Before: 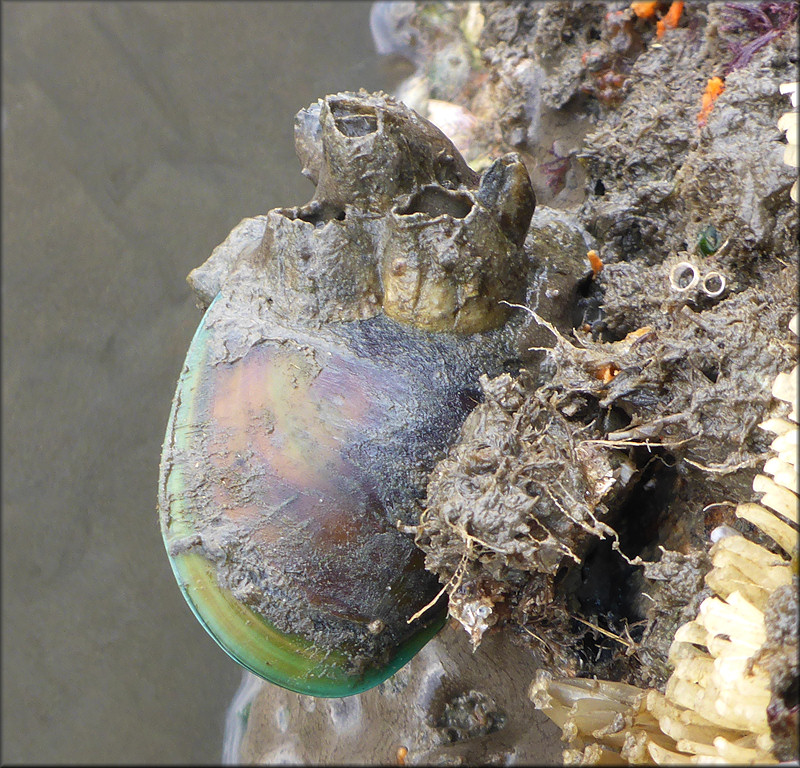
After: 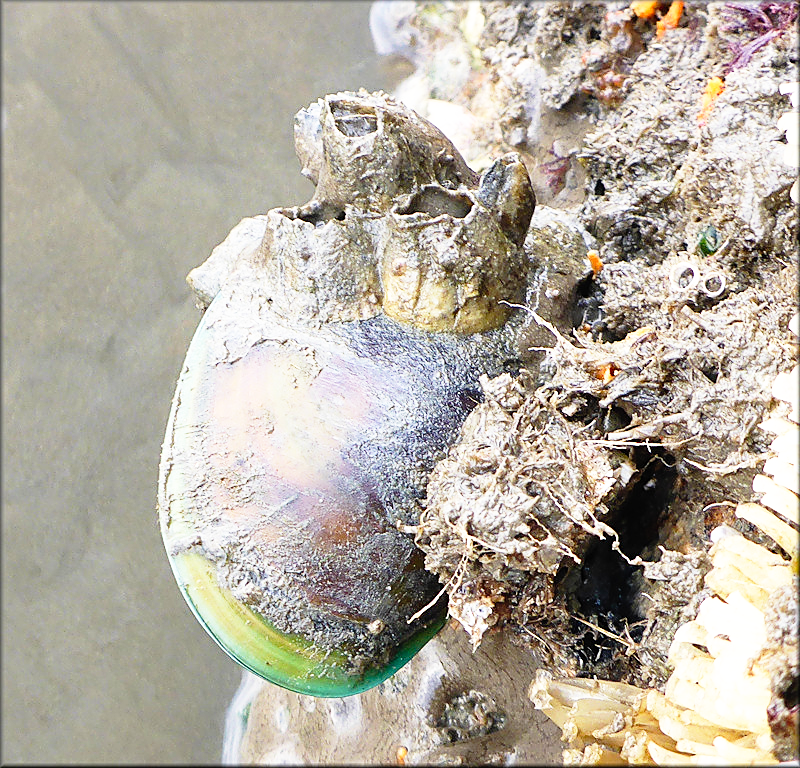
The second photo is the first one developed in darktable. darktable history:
sharpen: on, module defaults
base curve: curves: ch0 [(0, 0) (0.012, 0.01) (0.073, 0.168) (0.31, 0.711) (0.645, 0.957) (1, 1)], preserve colors none
